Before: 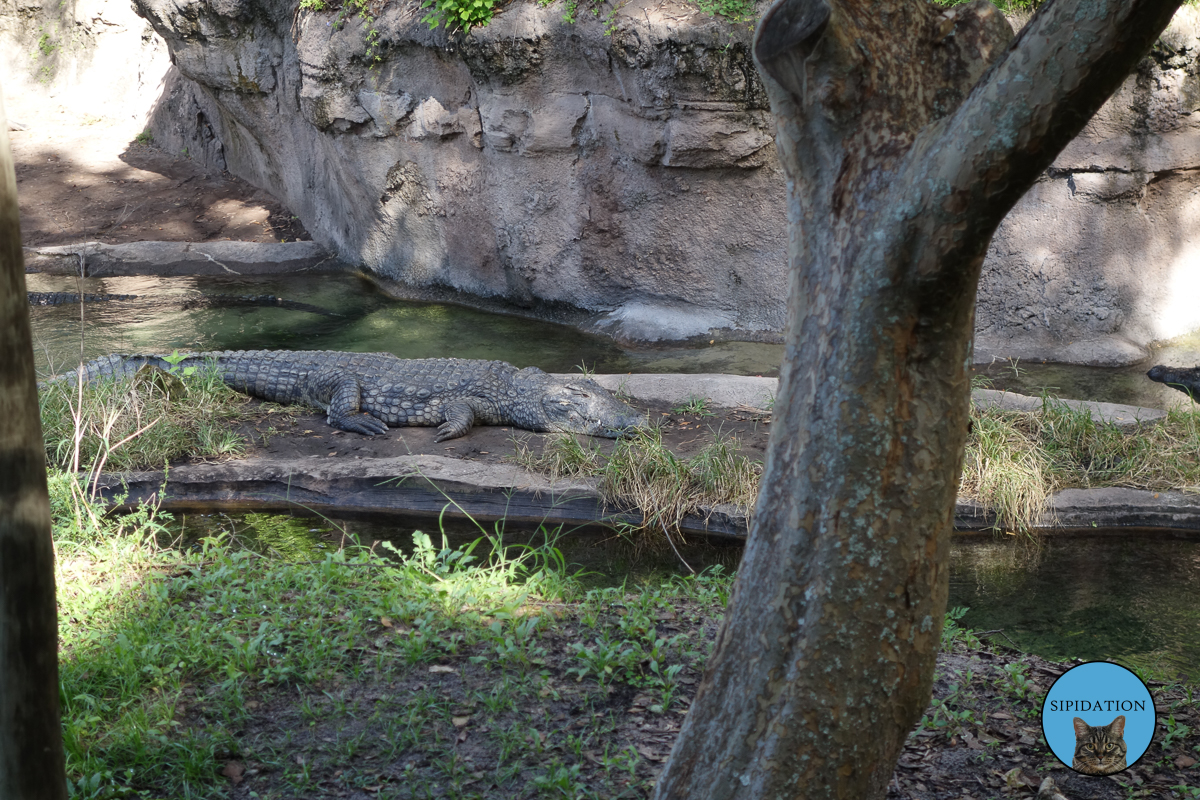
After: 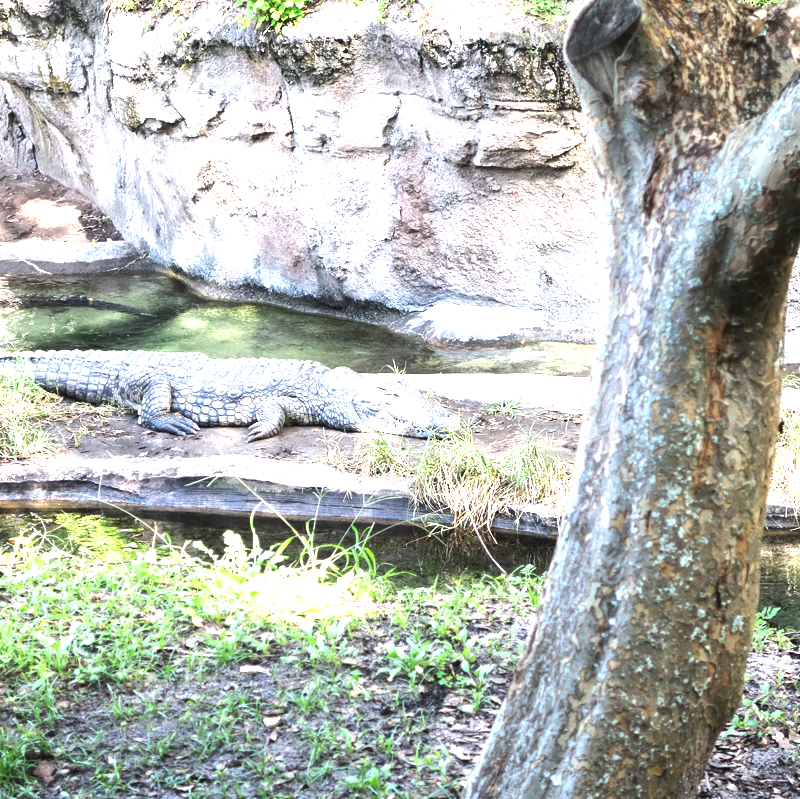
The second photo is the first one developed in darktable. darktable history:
exposure: black level correction 0, exposure 2 EV, compensate highlight preservation false
tone equalizer: -8 EV -0.75 EV, -7 EV -0.7 EV, -6 EV -0.6 EV, -5 EV -0.4 EV, -3 EV 0.4 EV, -2 EV 0.6 EV, -1 EV 0.7 EV, +0 EV 0.75 EV, edges refinement/feathering 500, mask exposure compensation -1.57 EV, preserve details no
crop and rotate: left 15.754%, right 17.579%
